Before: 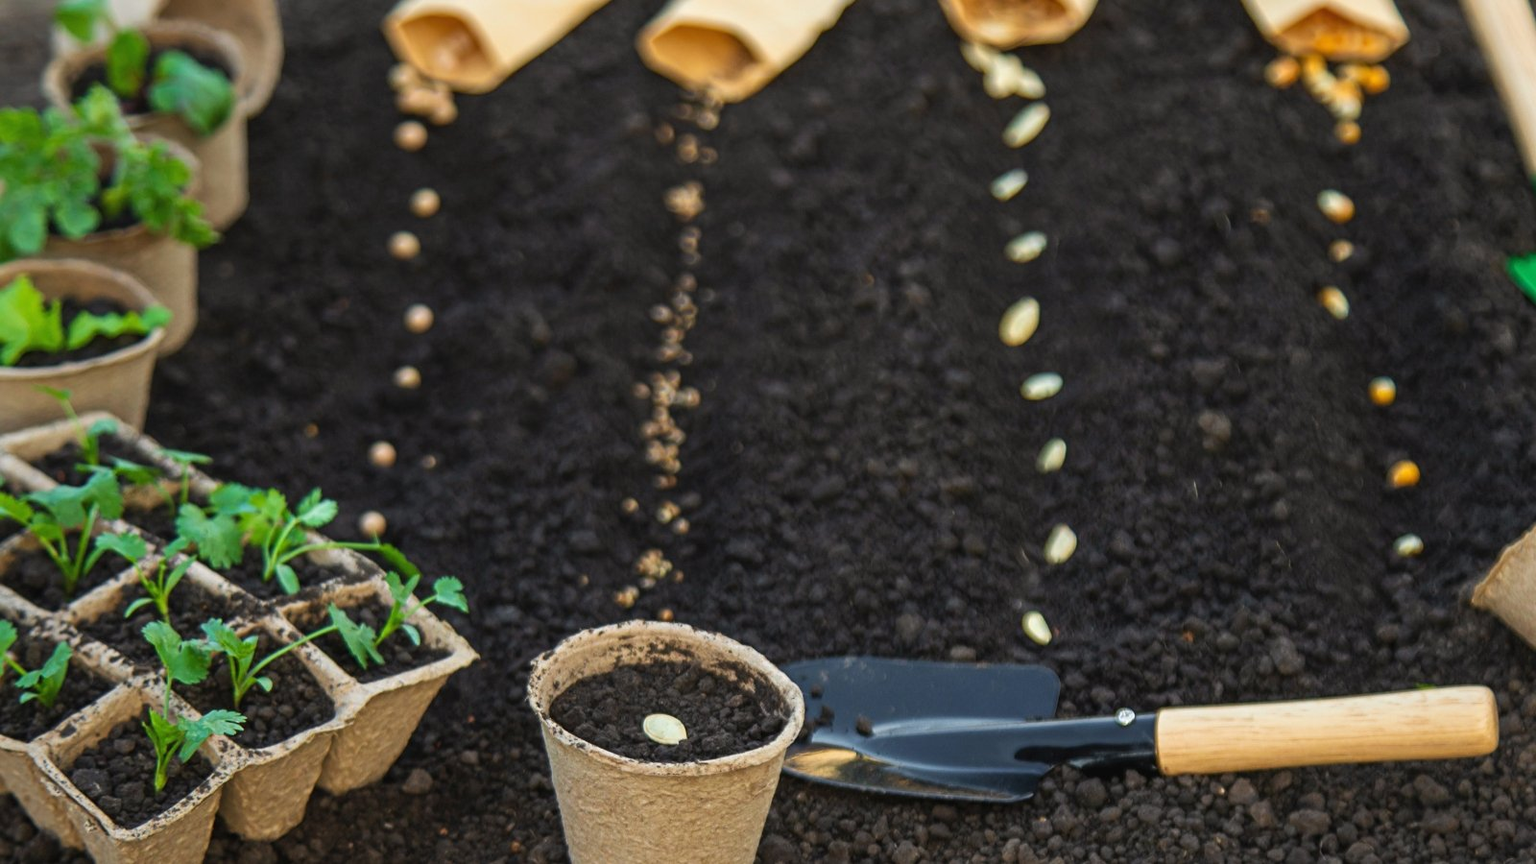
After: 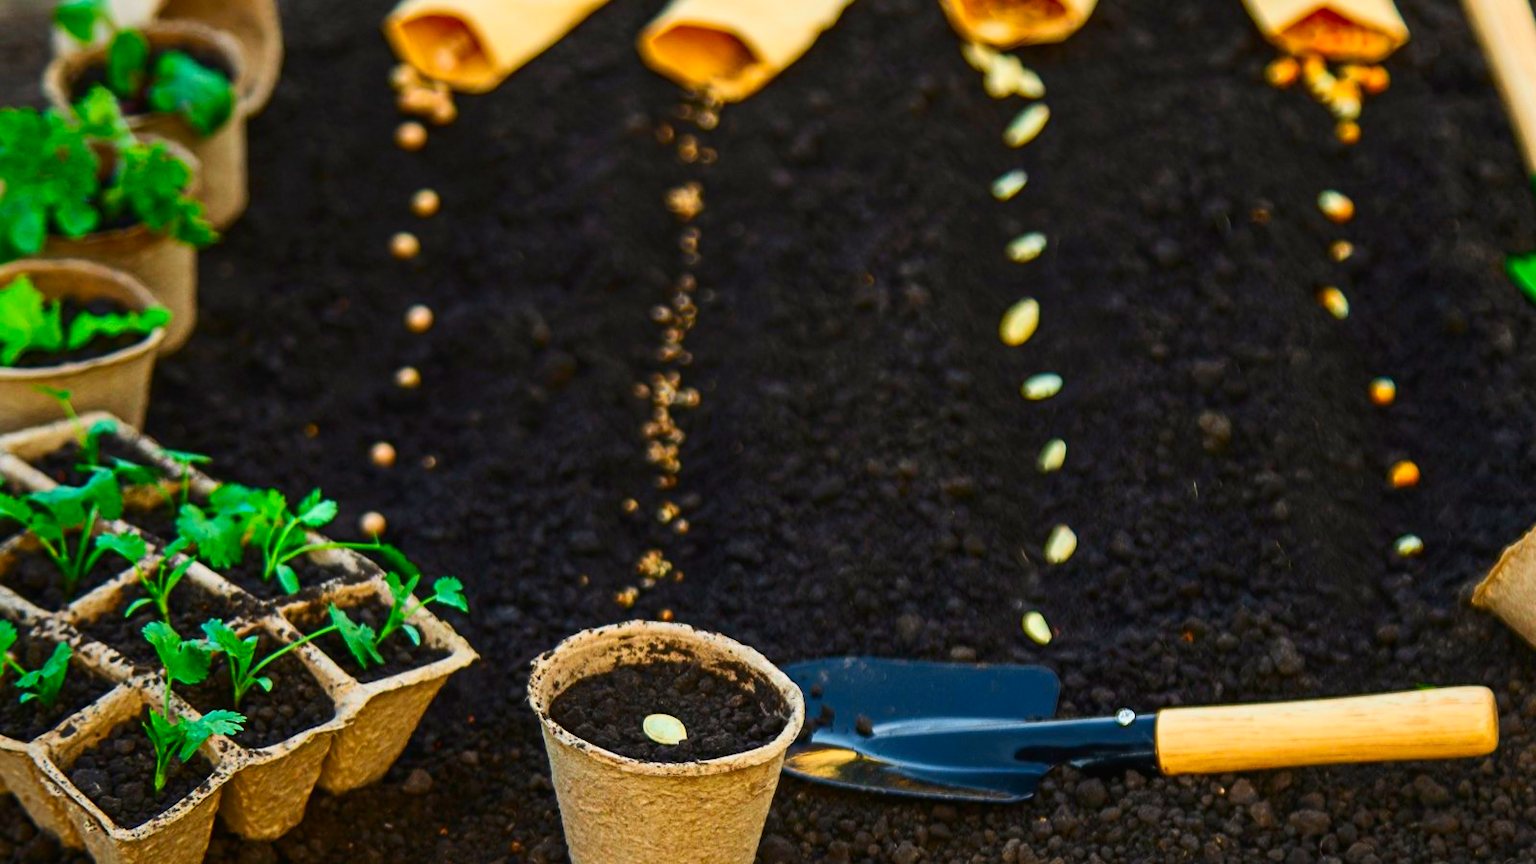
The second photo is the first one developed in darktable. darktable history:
exposure: exposure -0.208 EV, compensate exposure bias true, compensate highlight preservation false
contrast brightness saturation: contrast 0.258, brightness 0.023, saturation 0.874
